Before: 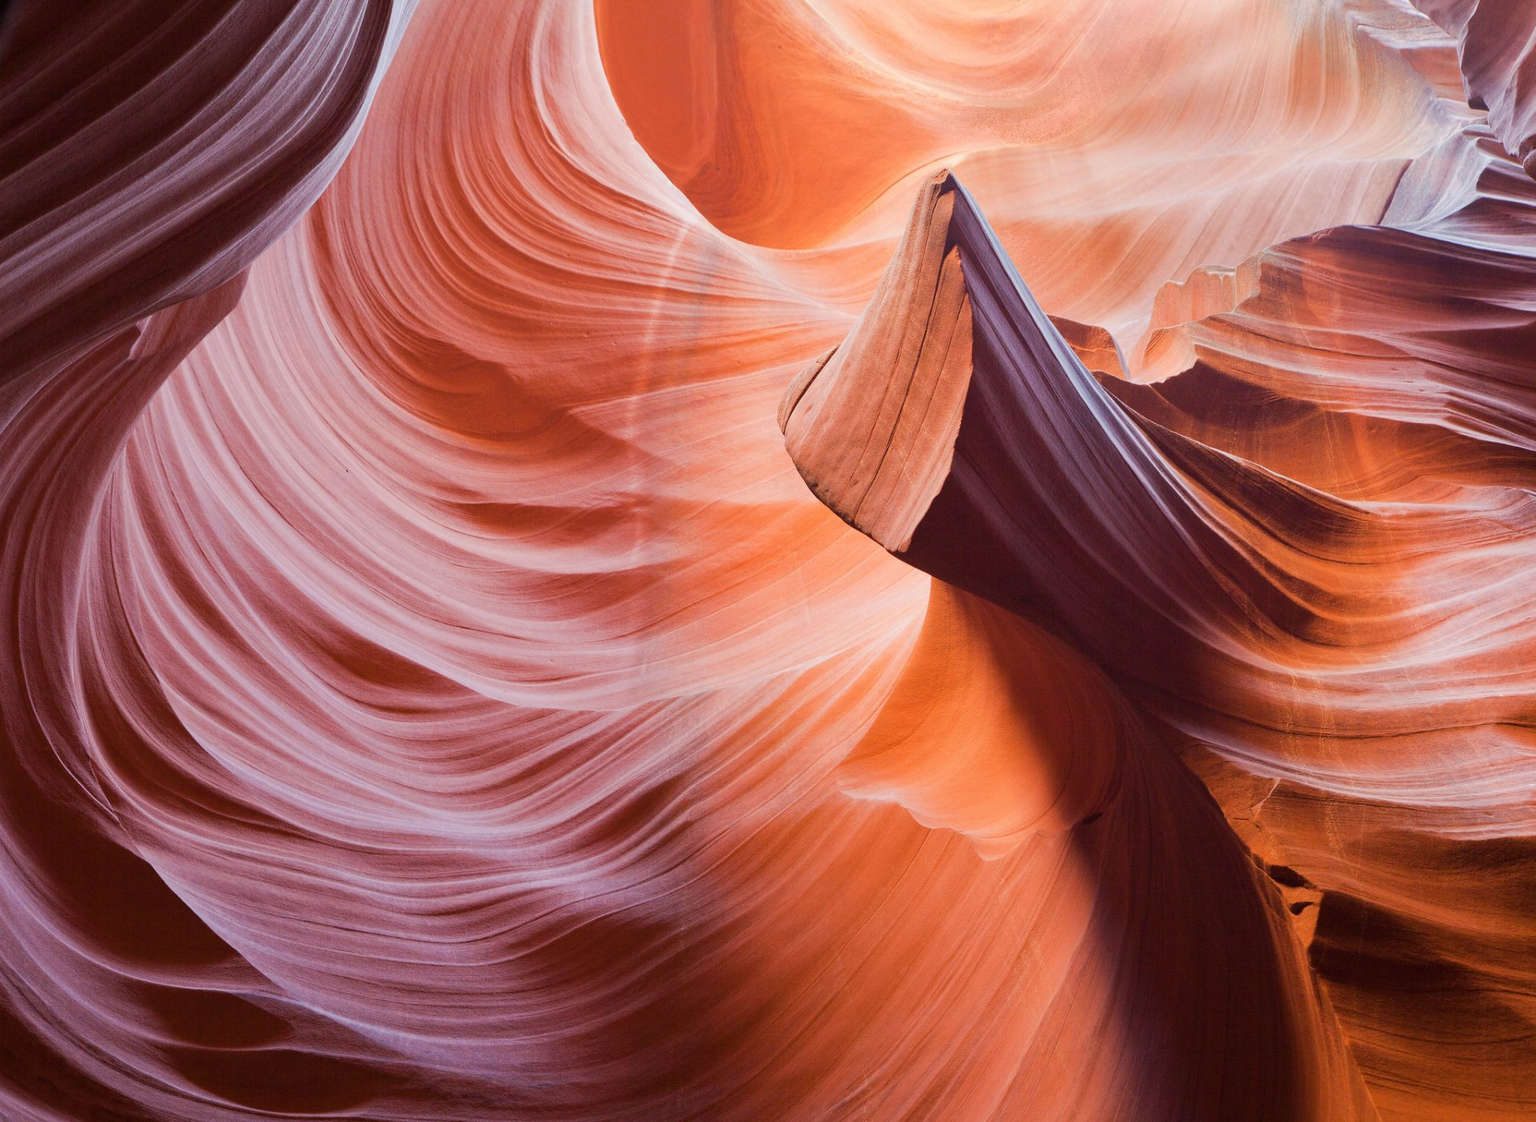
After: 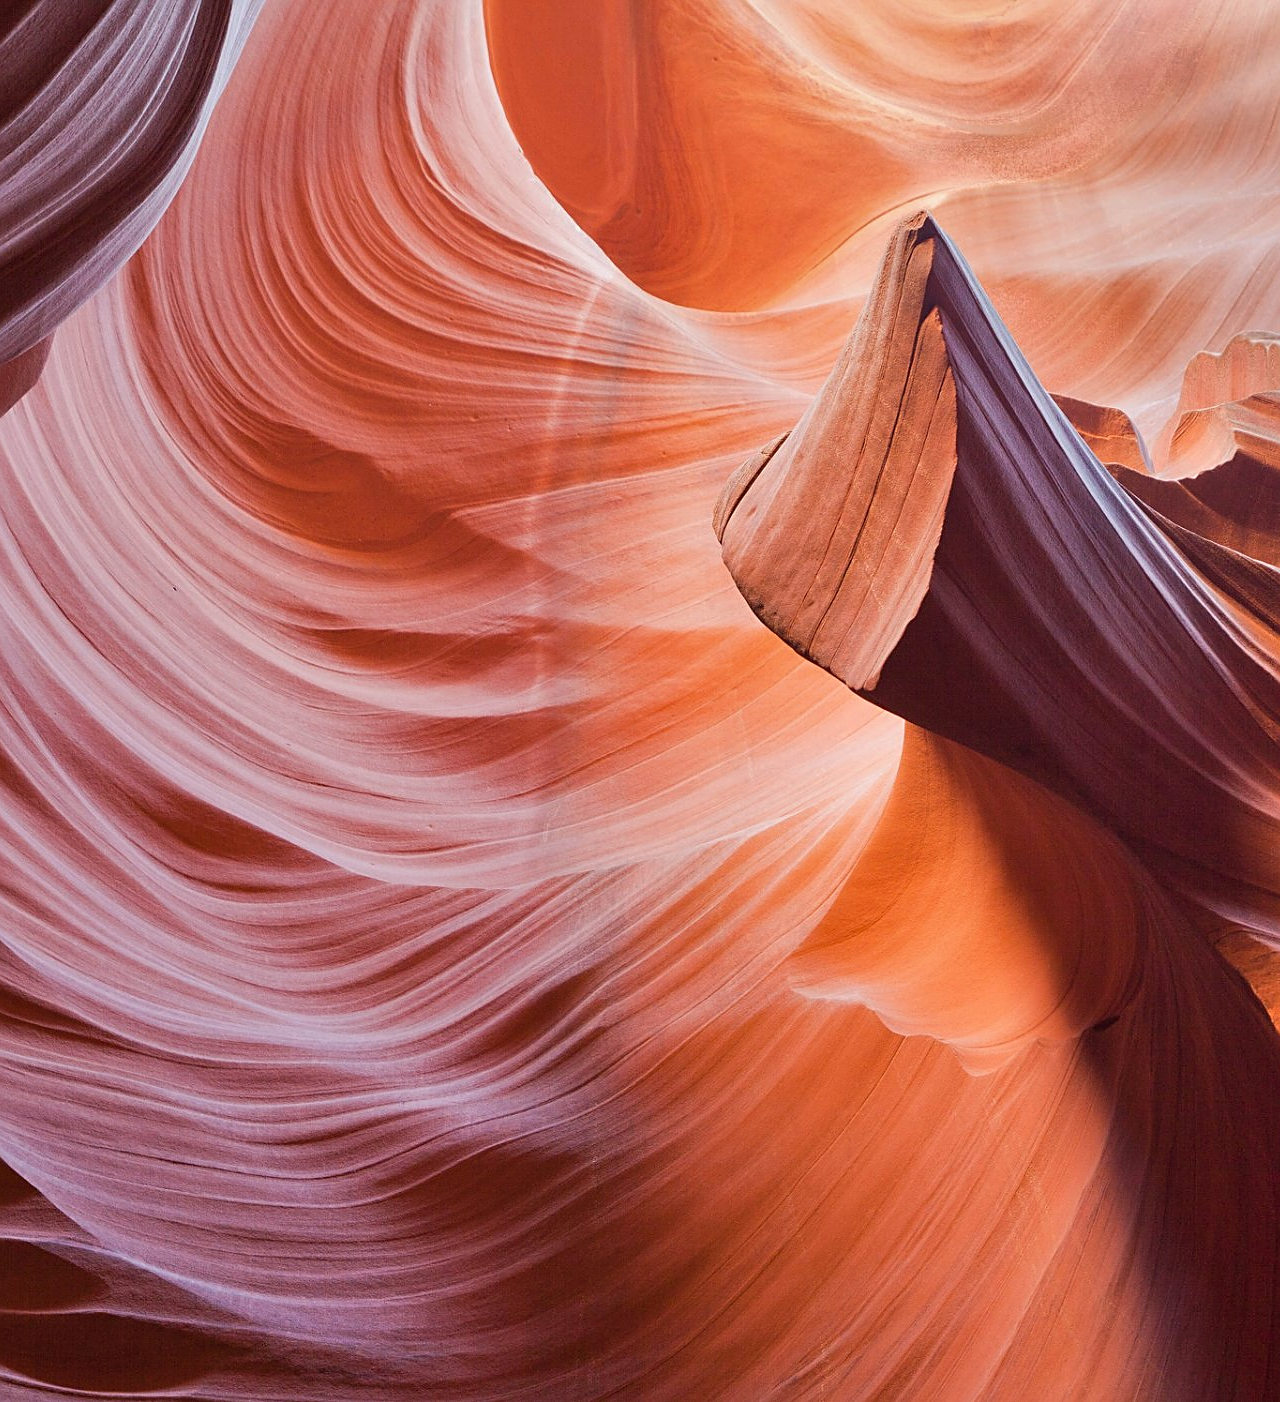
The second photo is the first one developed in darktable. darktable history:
shadows and highlights: soften with gaussian
sharpen: on, module defaults
crop and rotate: left 13.537%, right 19.796%
